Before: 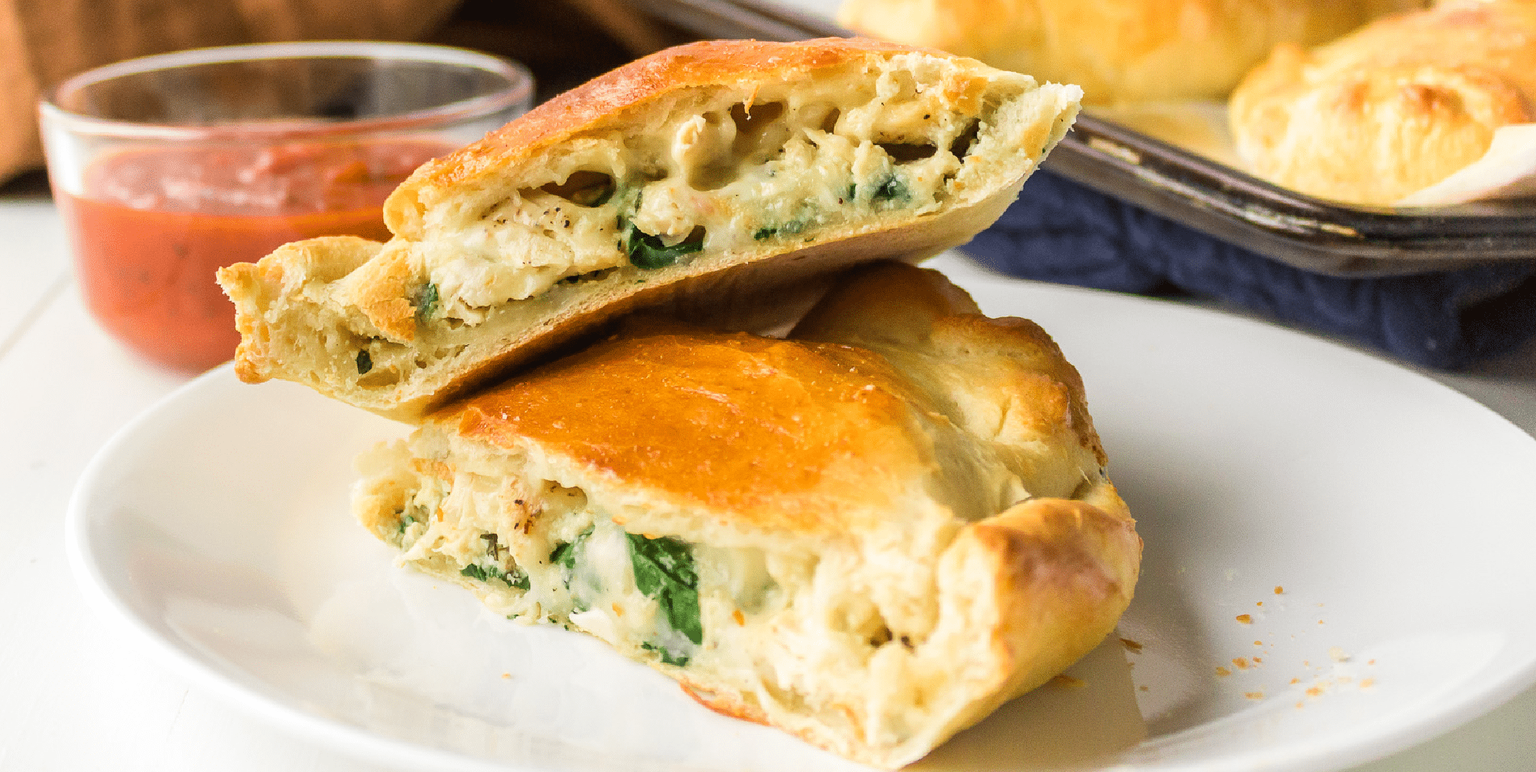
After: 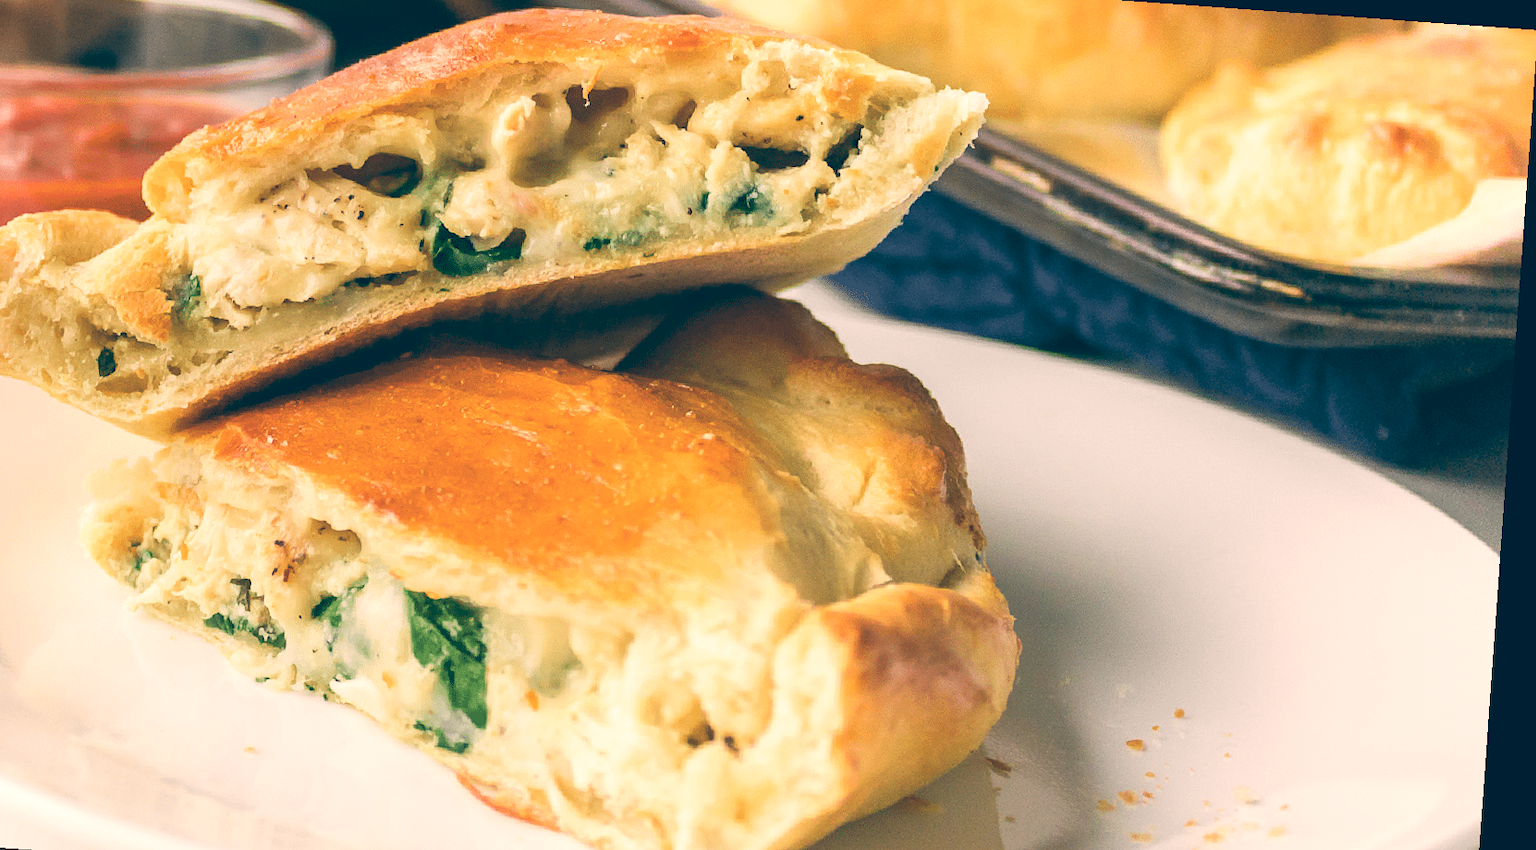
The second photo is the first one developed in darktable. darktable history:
crop: left 19.159%, top 9.58%, bottom 9.58%
color balance: lift [1.006, 0.985, 1.002, 1.015], gamma [1, 0.953, 1.008, 1.047], gain [1.076, 1.13, 1.004, 0.87]
rotate and perspective: rotation 4.1°, automatic cropping off
